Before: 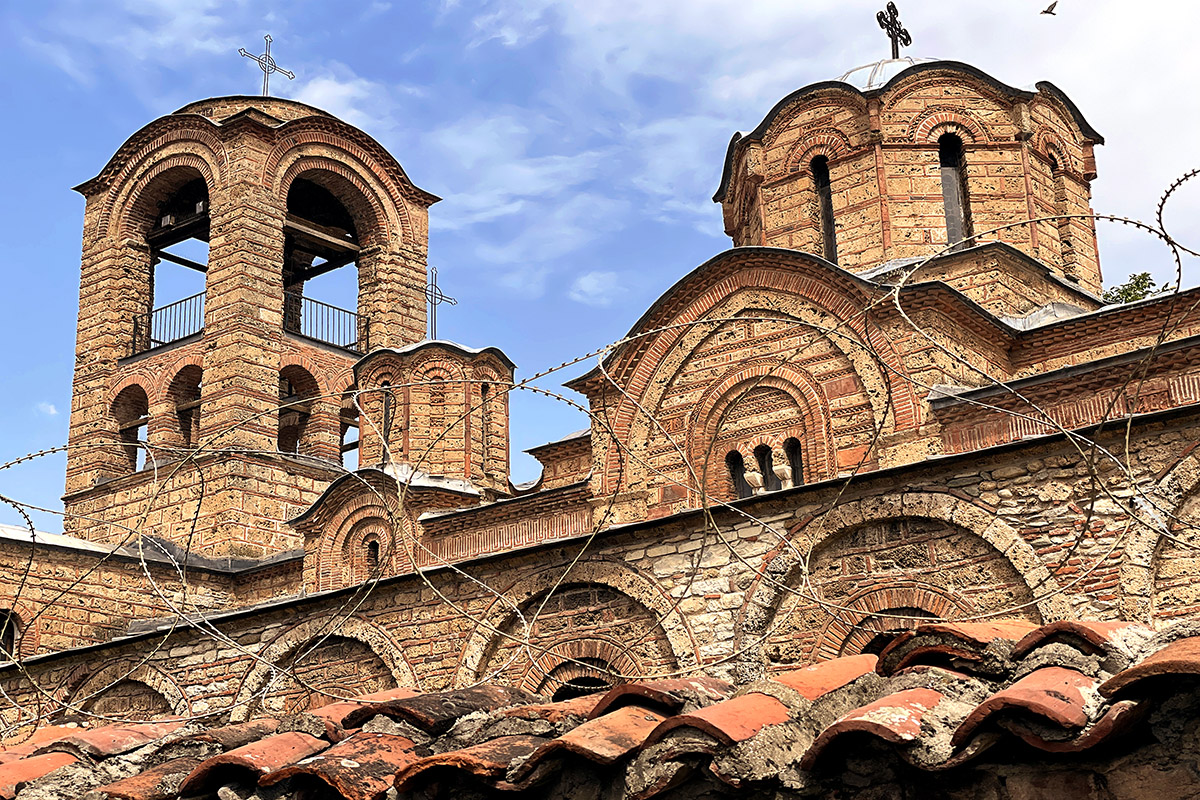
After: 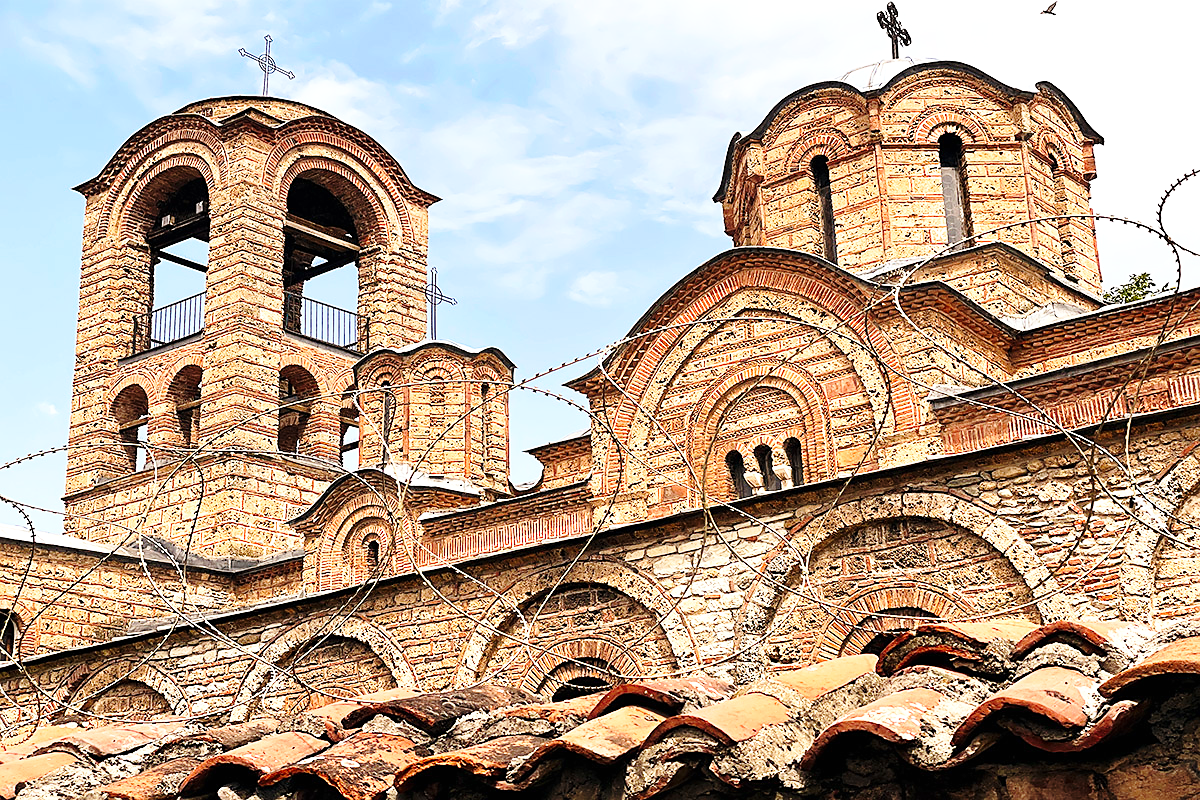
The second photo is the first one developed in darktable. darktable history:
base curve: curves: ch0 [(0, 0) (0.028, 0.03) (0.121, 0.232) (0.46, 0.748) (0.859, 0.968) (1, 1)], preserve colors none
sharpen: radius 1.559, amount 0.373, threshold 1.271
exposure: black level correction 0, exposure 0.3 EV, compensate highlight preservation false
